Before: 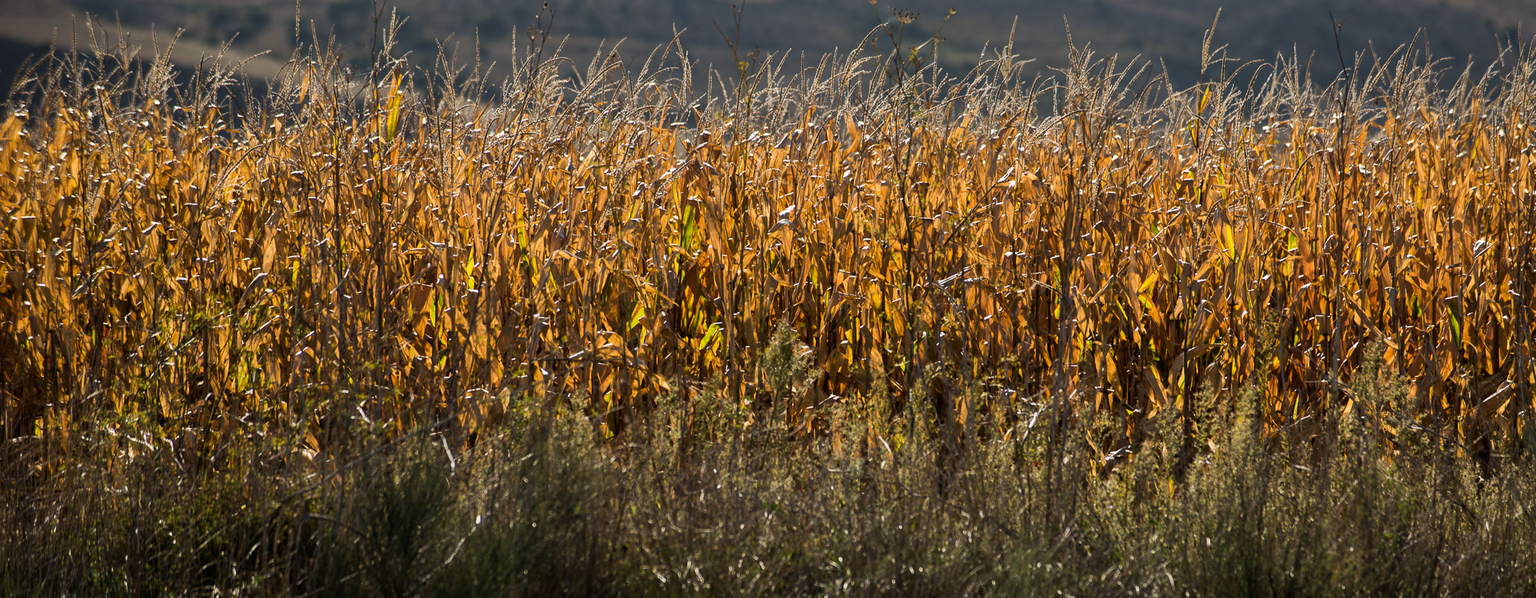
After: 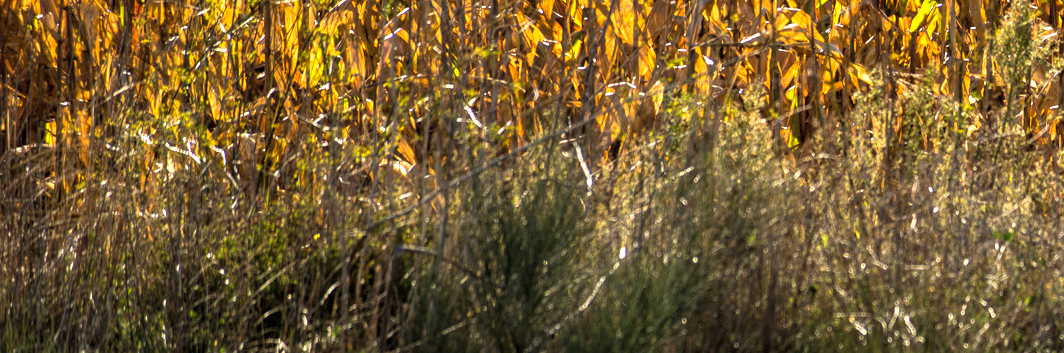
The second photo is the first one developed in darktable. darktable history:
exposure: black level correction 0, exposure 0.889 EV, compensate highlight preservation false
contrast brightness saturation: brightness 0.088, saturation 0.191
local contrast: on, module defaults
crop and rotate: top 54.389%, right 46.743%, bottom 0.121%
